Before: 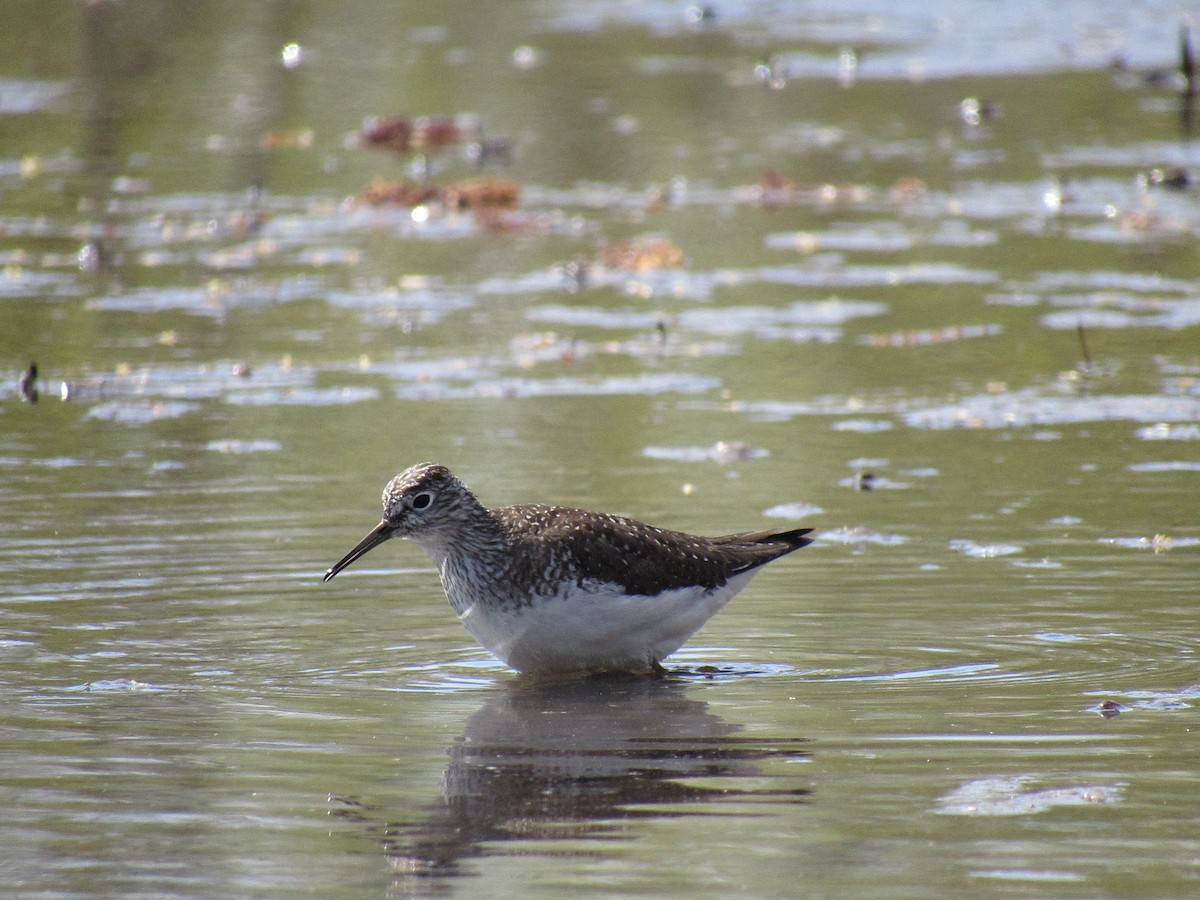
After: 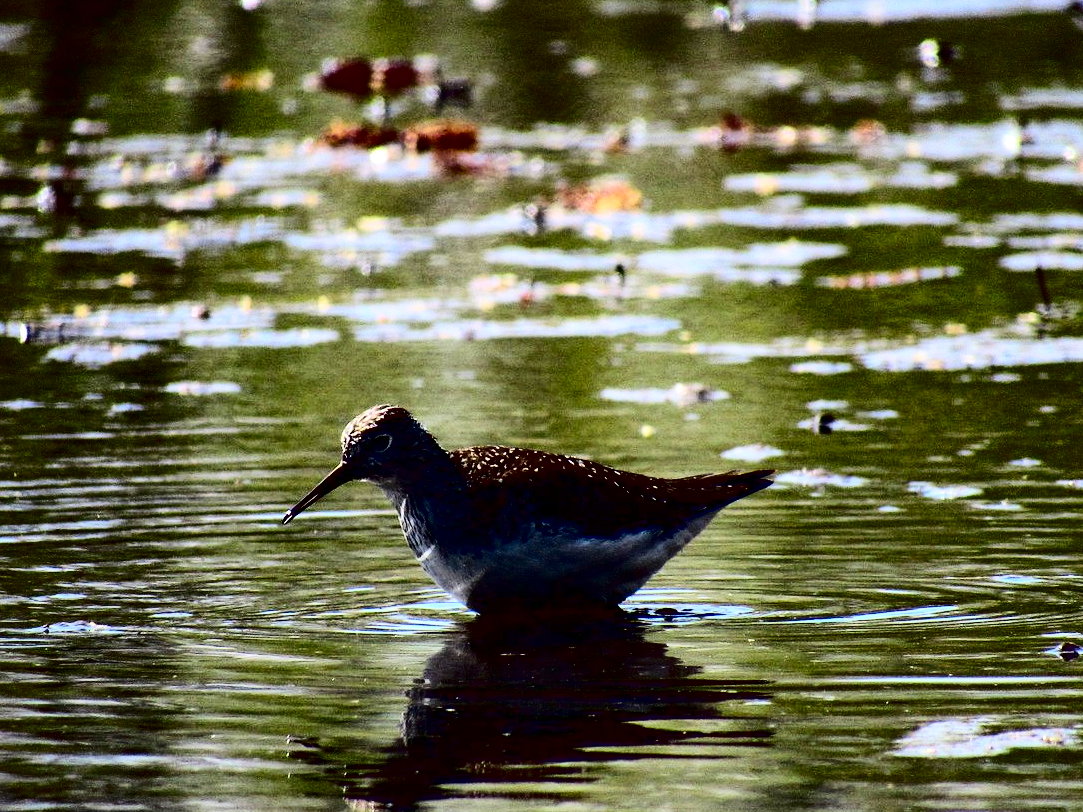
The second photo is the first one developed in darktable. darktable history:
local contrast: mode bilateral grid, contrast 19, coarseness 49, detail 119%, midtone range 0.2
contrast brightness saturation: contrast 0.753, brightness -0.986, saturation 0.995
crop: left 3.456%, top 6.505%, right 6.258%, bottom 3.248%
